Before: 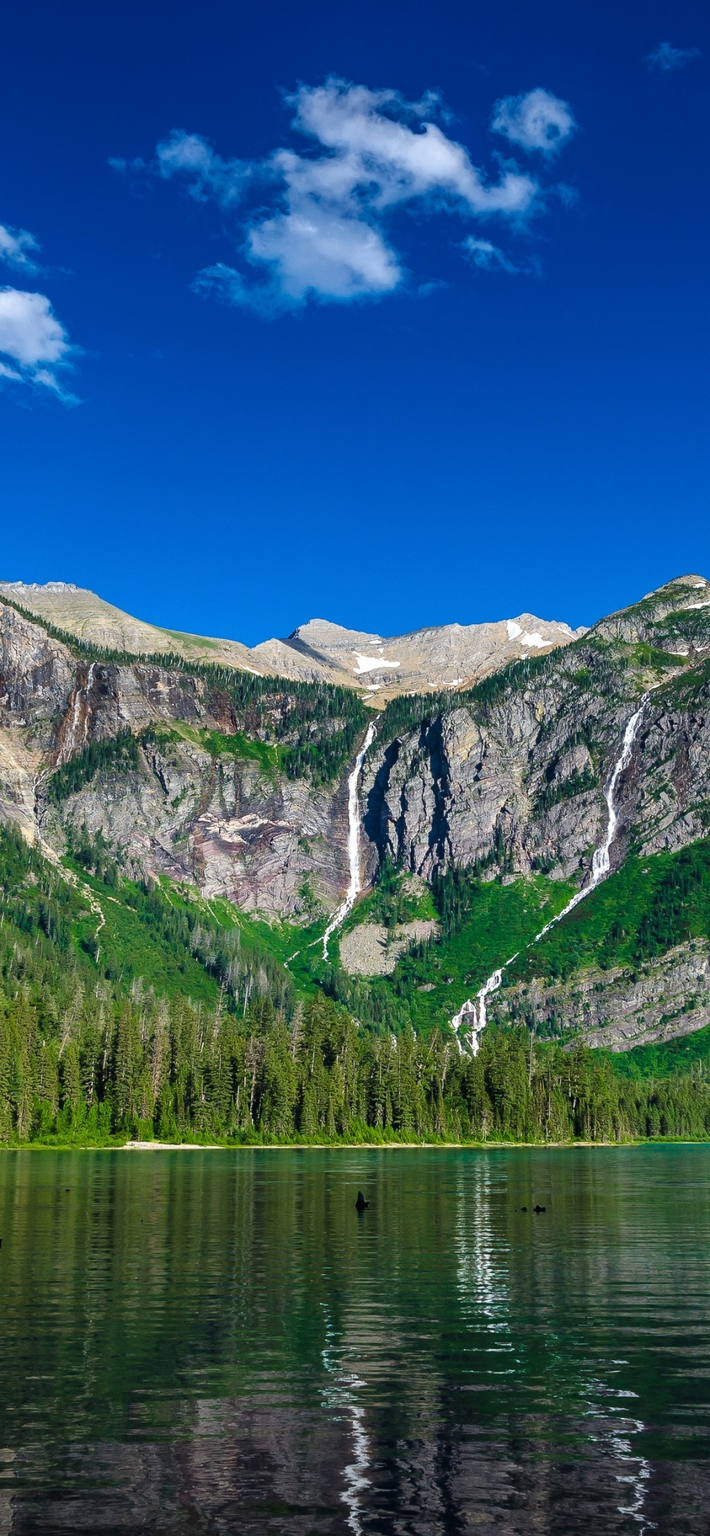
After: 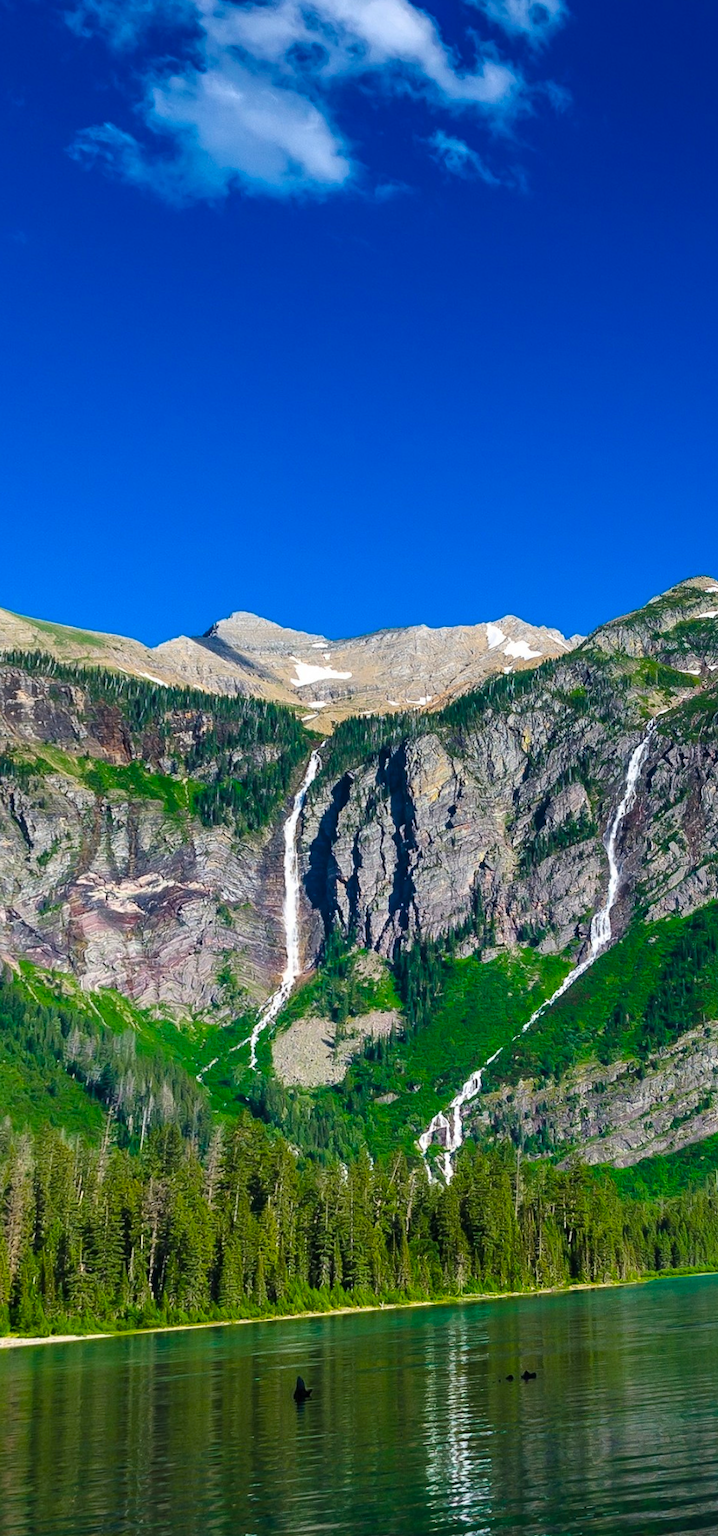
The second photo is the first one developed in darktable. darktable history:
color balance rgb: perceptual saturation grading › global saturation 20%, global vibrance 20%
rotate and perspective: rotation -0.013°, lens shift (vertical) -0.027, lens shift (horizontal) 0.178, crop left 0.016, crop right 0.989, crop top 0.082, crop bottom 0.918
crop: left 23.095%, top 5.827%, bottom 11.854%
